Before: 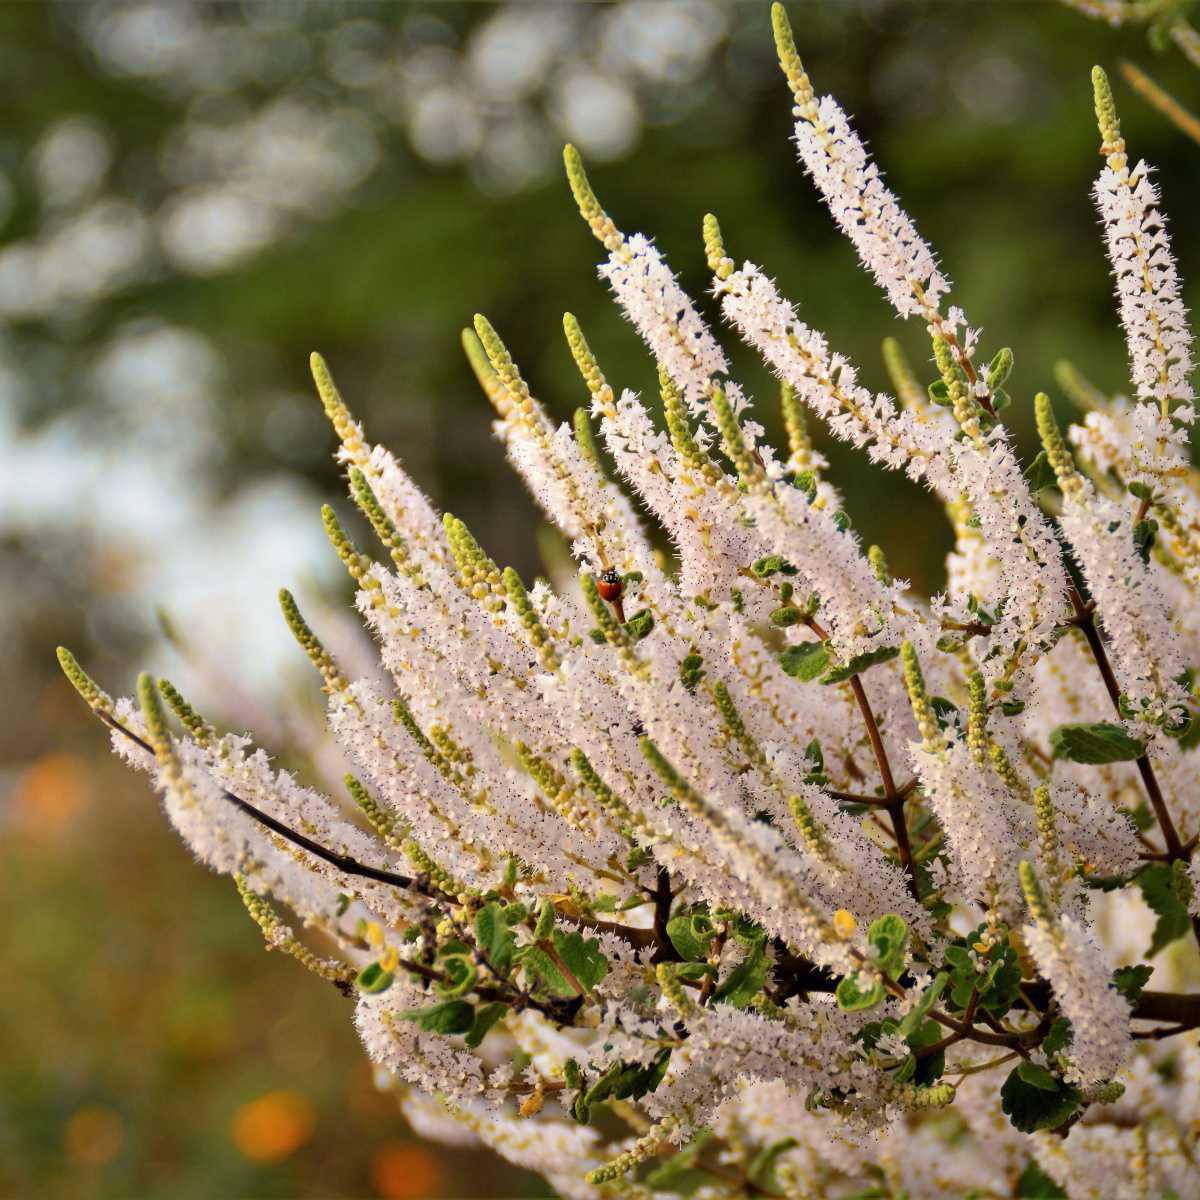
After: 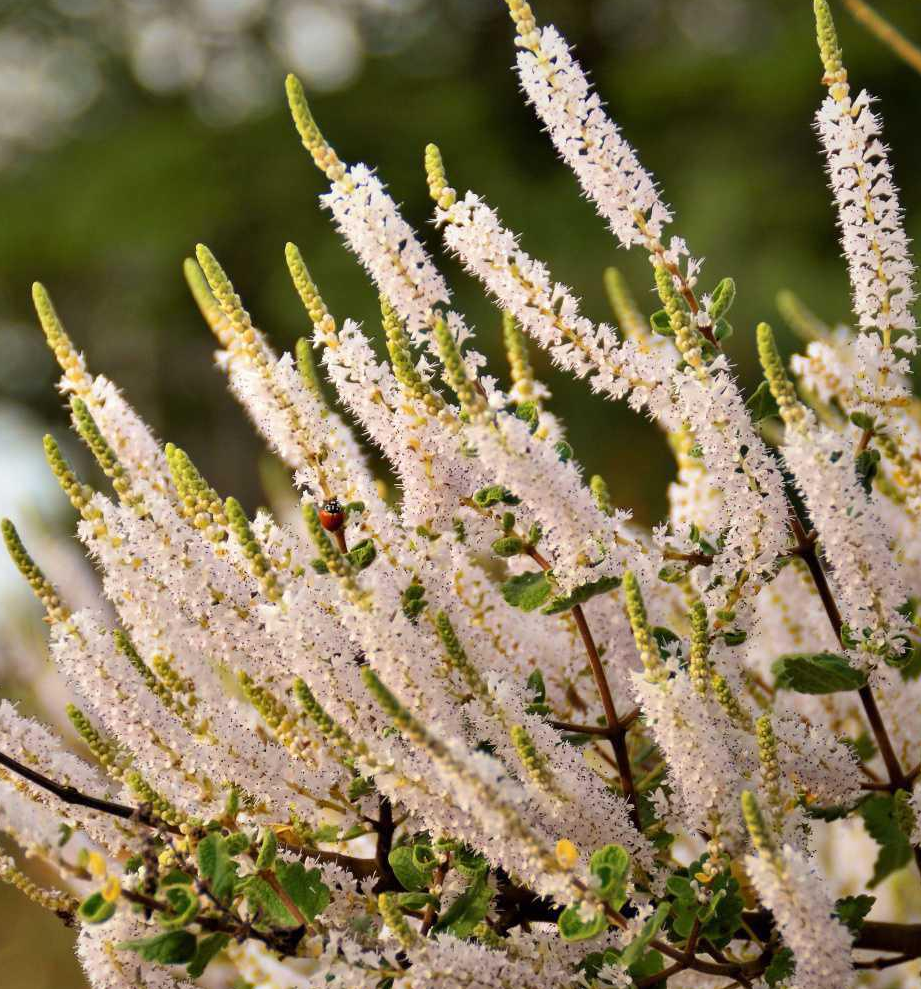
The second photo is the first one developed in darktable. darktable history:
crop: left 23.246%, top 5.874%, bottom 11.685%
exposure: compensate exposure bias true, compensate highlight preservation false
